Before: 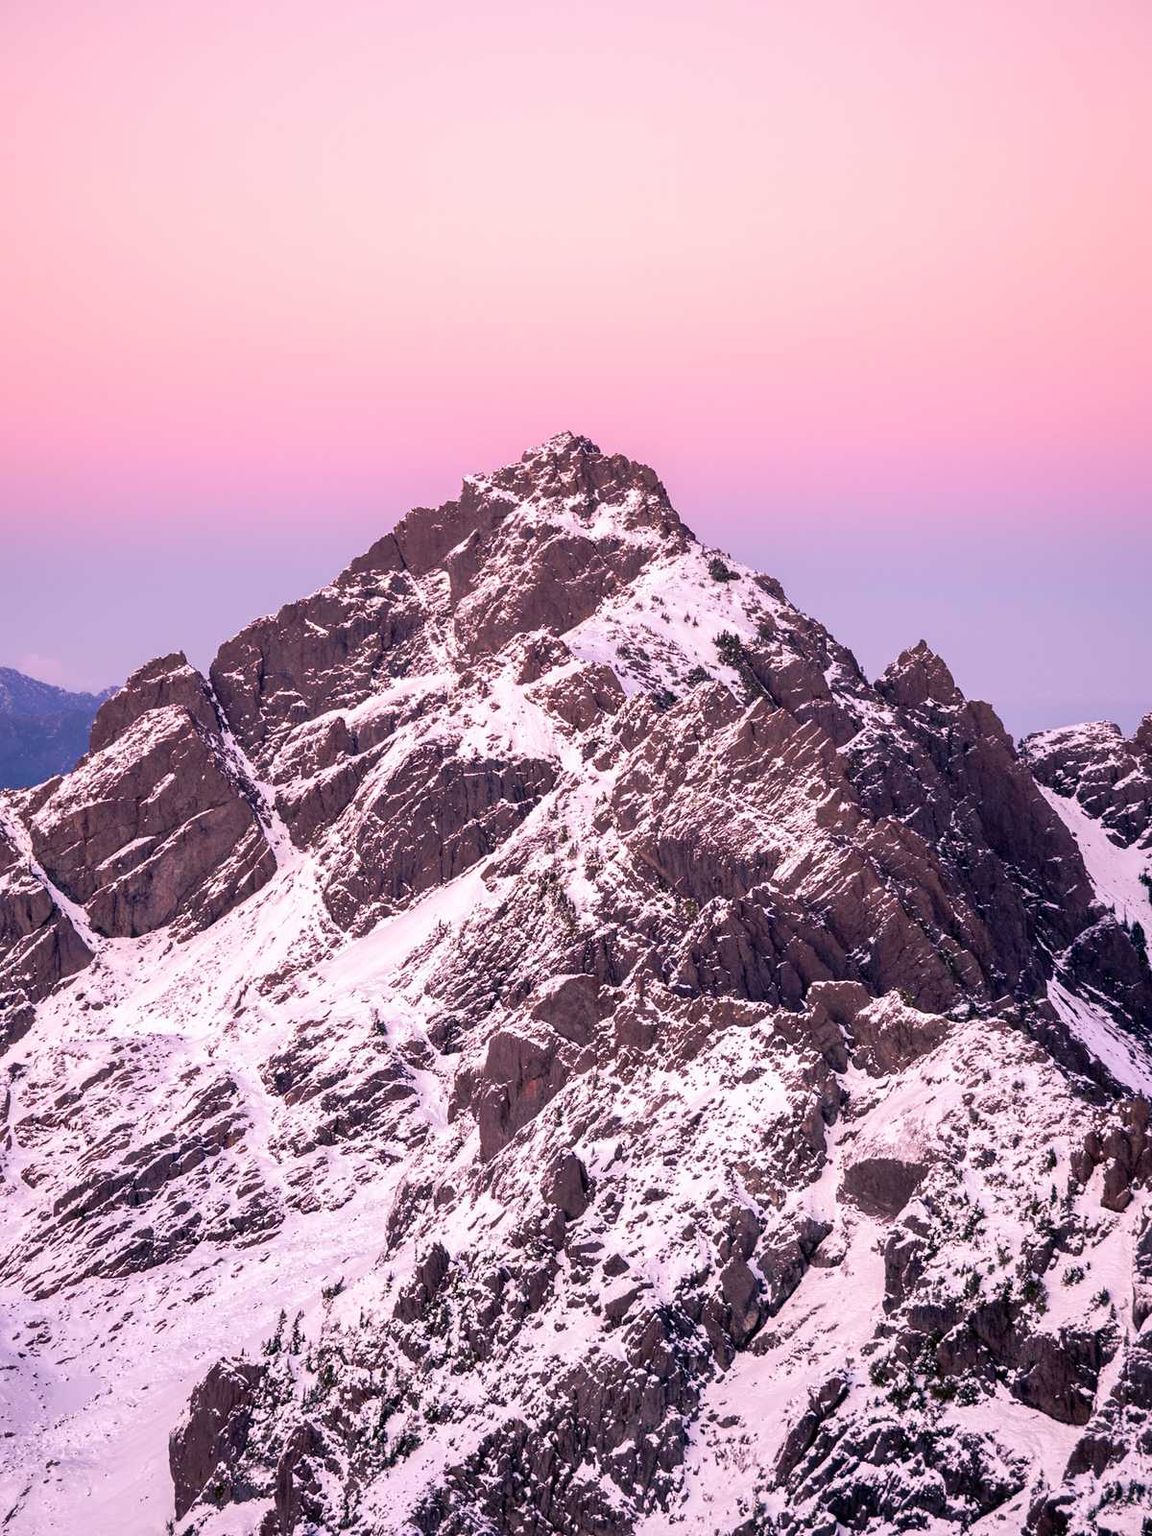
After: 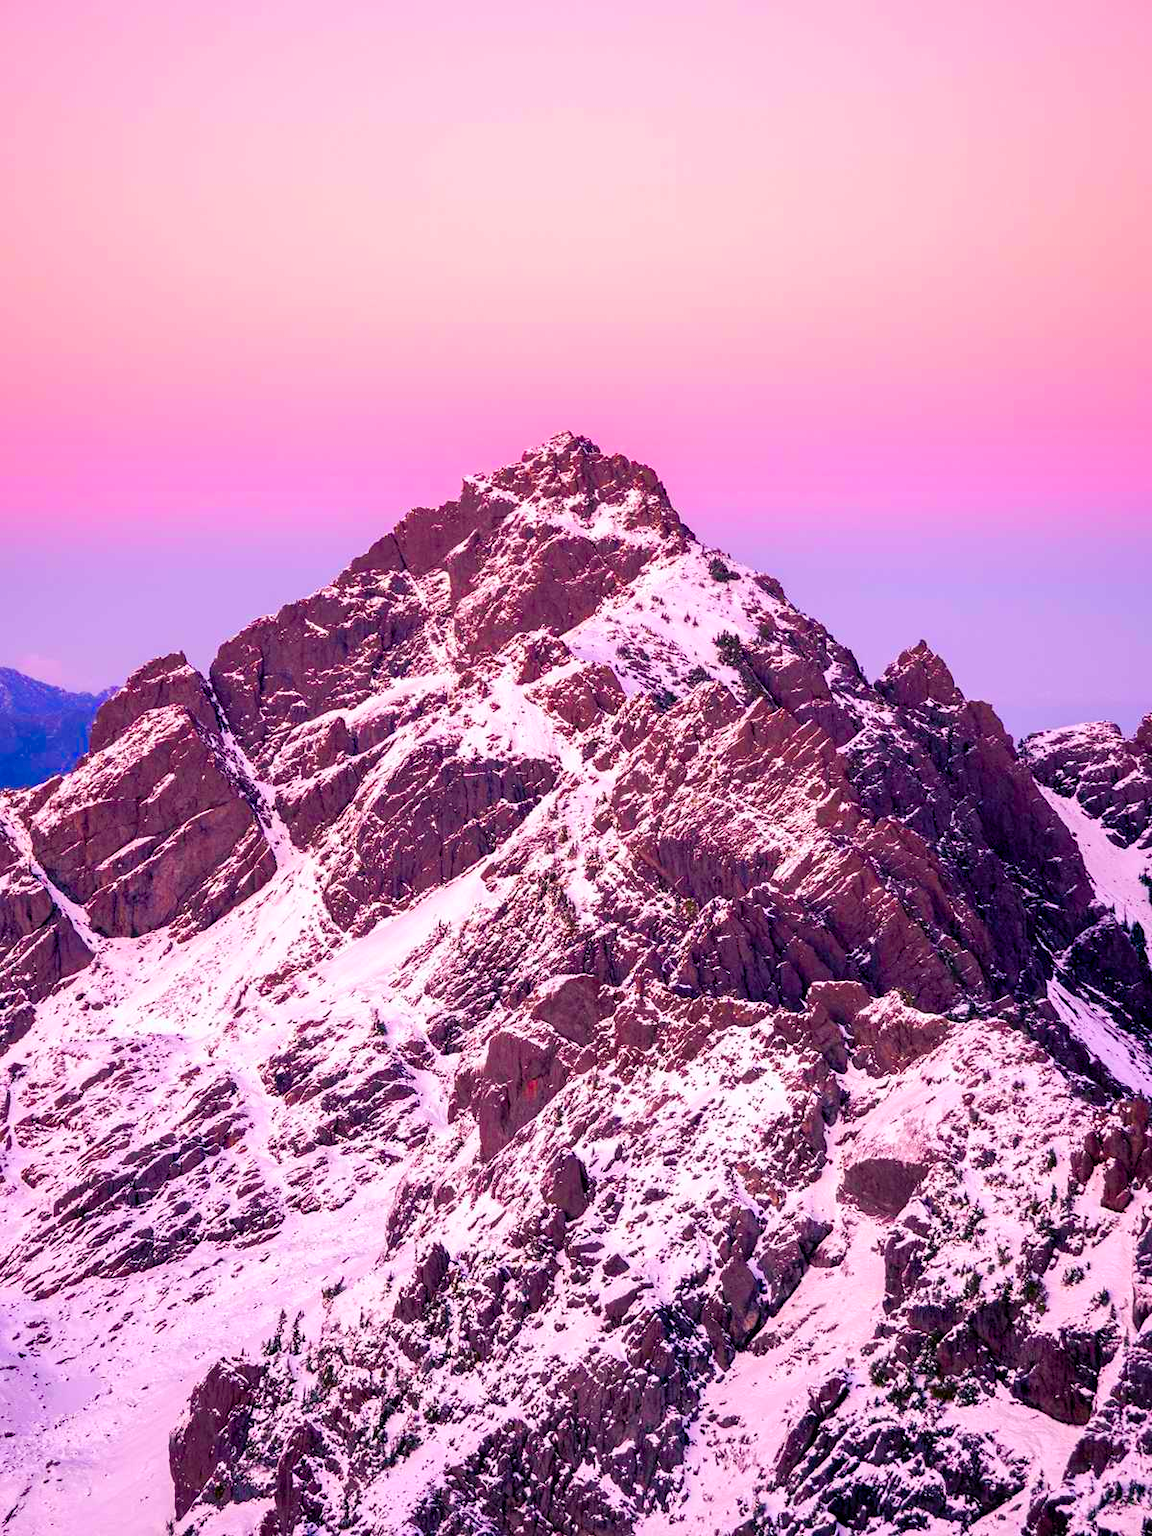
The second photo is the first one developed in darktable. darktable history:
color correction: highlights b* 0.052
color balance rgb: linear chroma grading › shadows 9.841%, linear chroma grading › highlights 9.041%, linear chroma grading › global chroma 14.65%, linear chroma grading › mid-tones 14.975%, perceptual saturation grading › global saturation 37.087%, perceptual saturation grading › shadows 35.256%, global vibrance 20%
